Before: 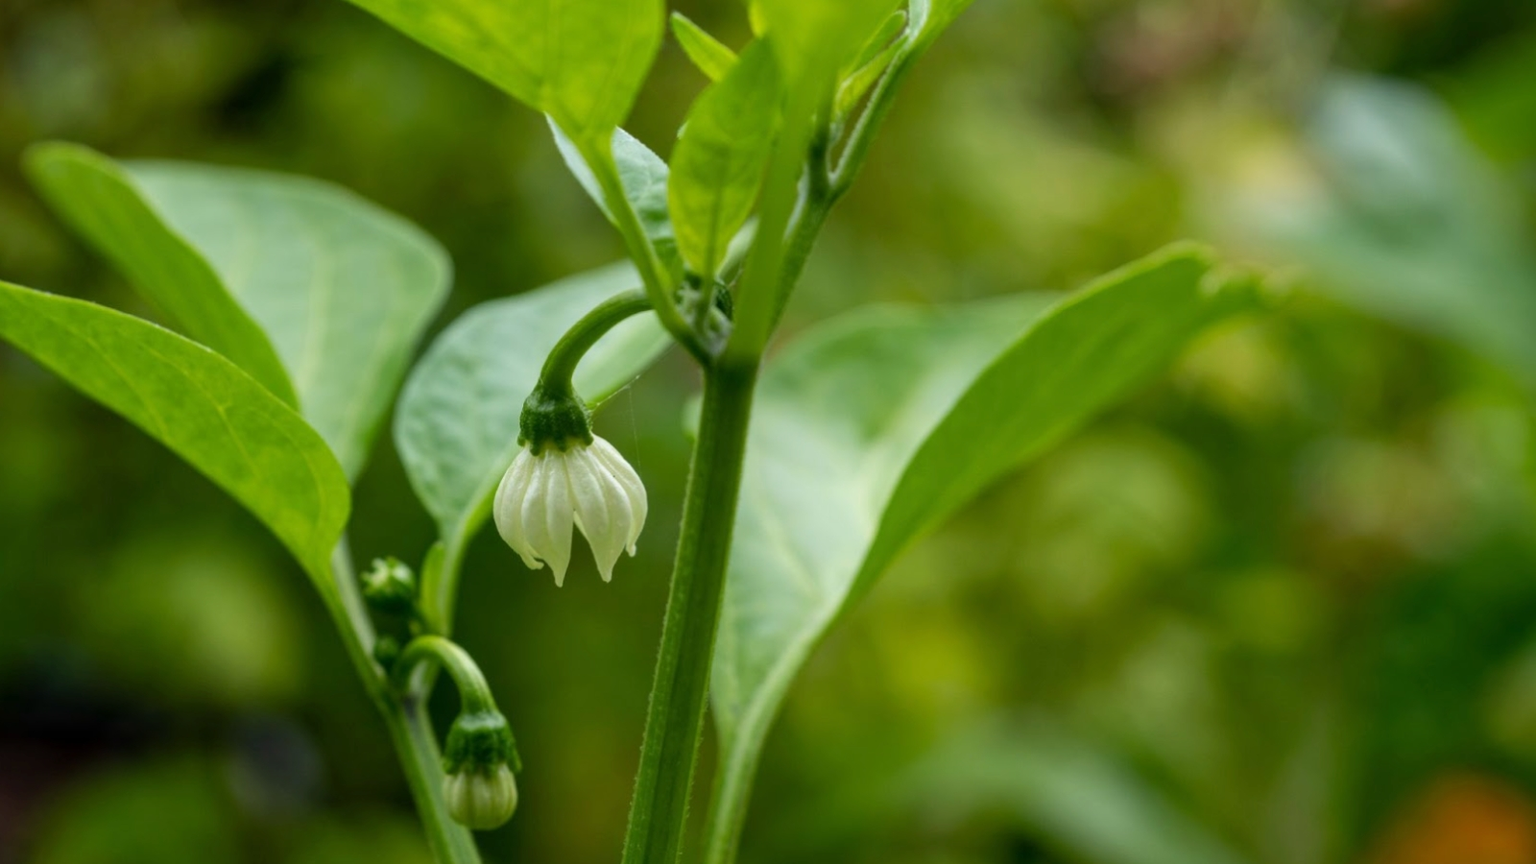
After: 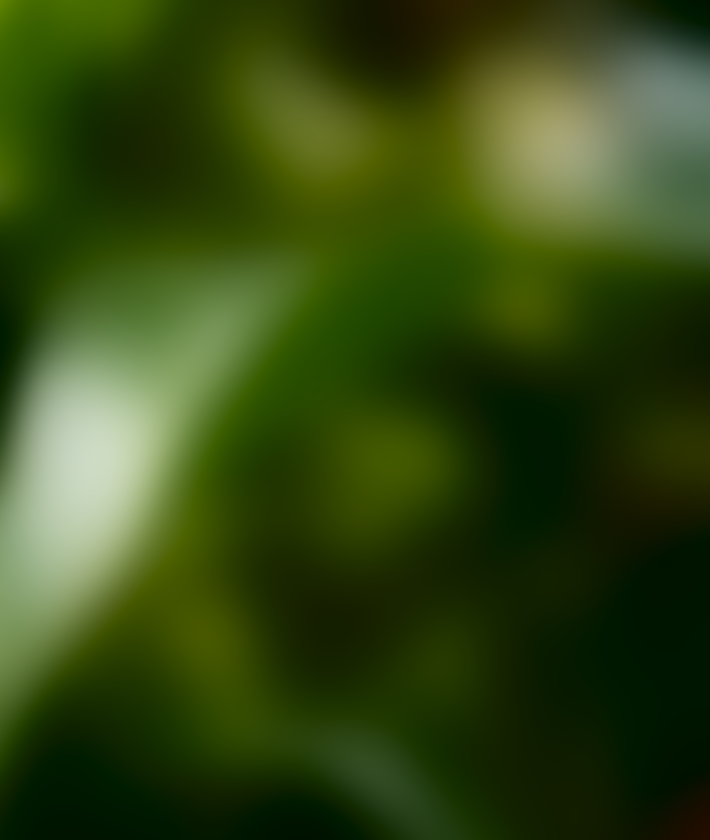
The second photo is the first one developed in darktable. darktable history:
white balance: red 1.066, blue 1.119
lowpass: radius 31.92, contrast 1.72, brightness -0.98, saturation 0.94
crop: left 47.628%, top 6.643%, right 7.874%
color correction: highlights a* 0.207, highlights b* 2.7, shadows a* -0.874, shadows b* -4.78
